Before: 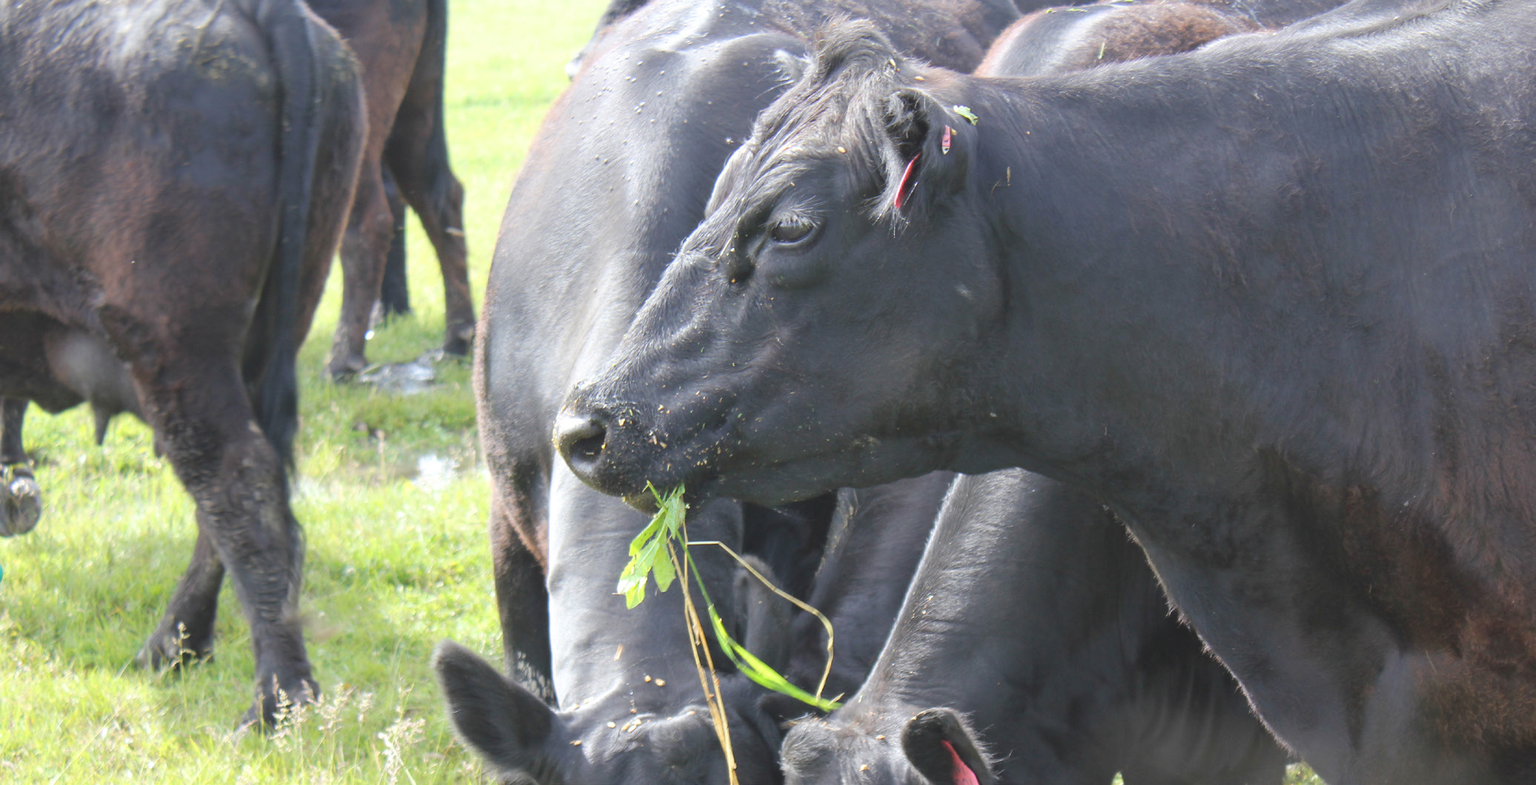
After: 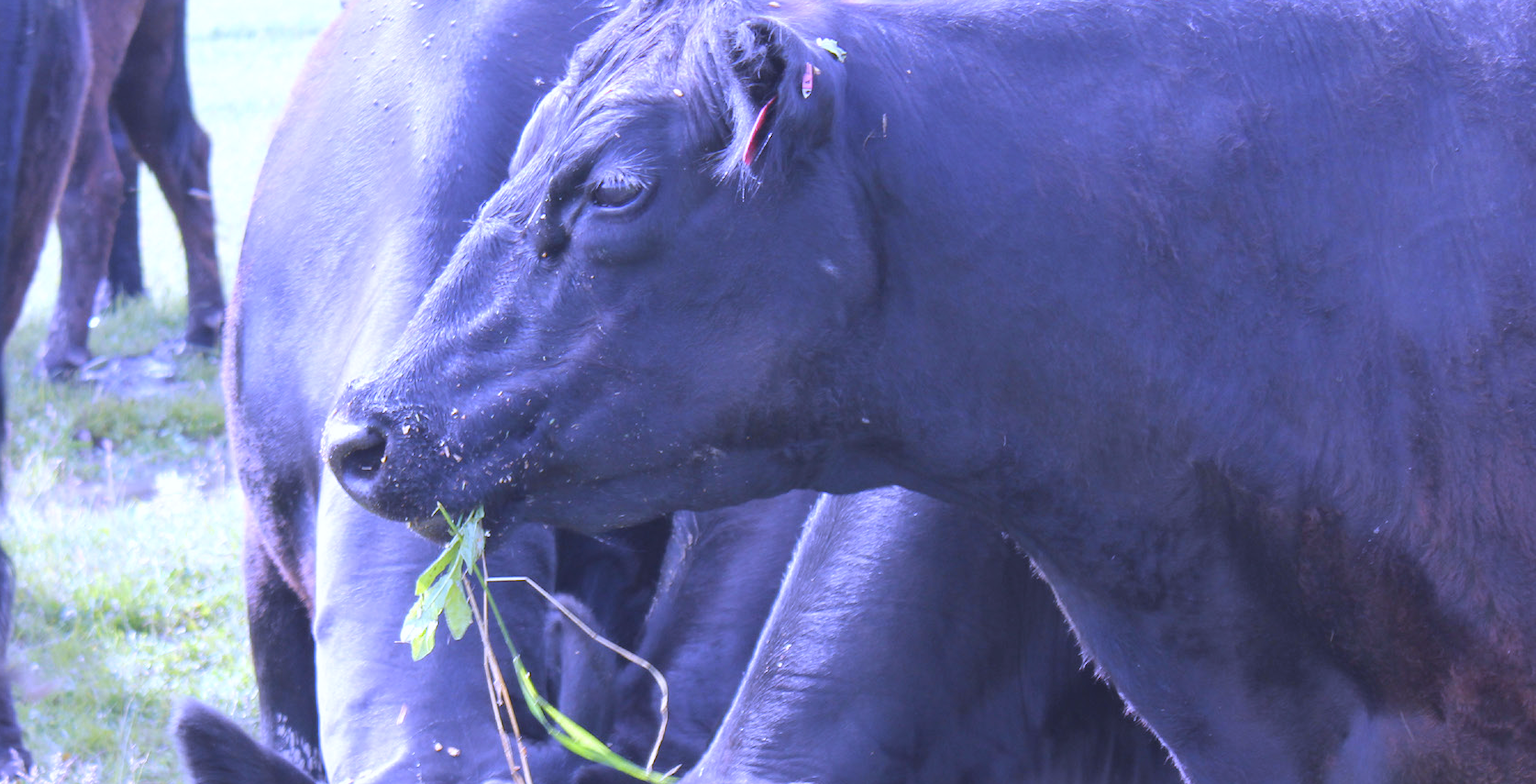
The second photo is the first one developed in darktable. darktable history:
white balance: red 0.98, blue 1.61
crop: left 19.159%, top 9.58%, bottom 9.58%
